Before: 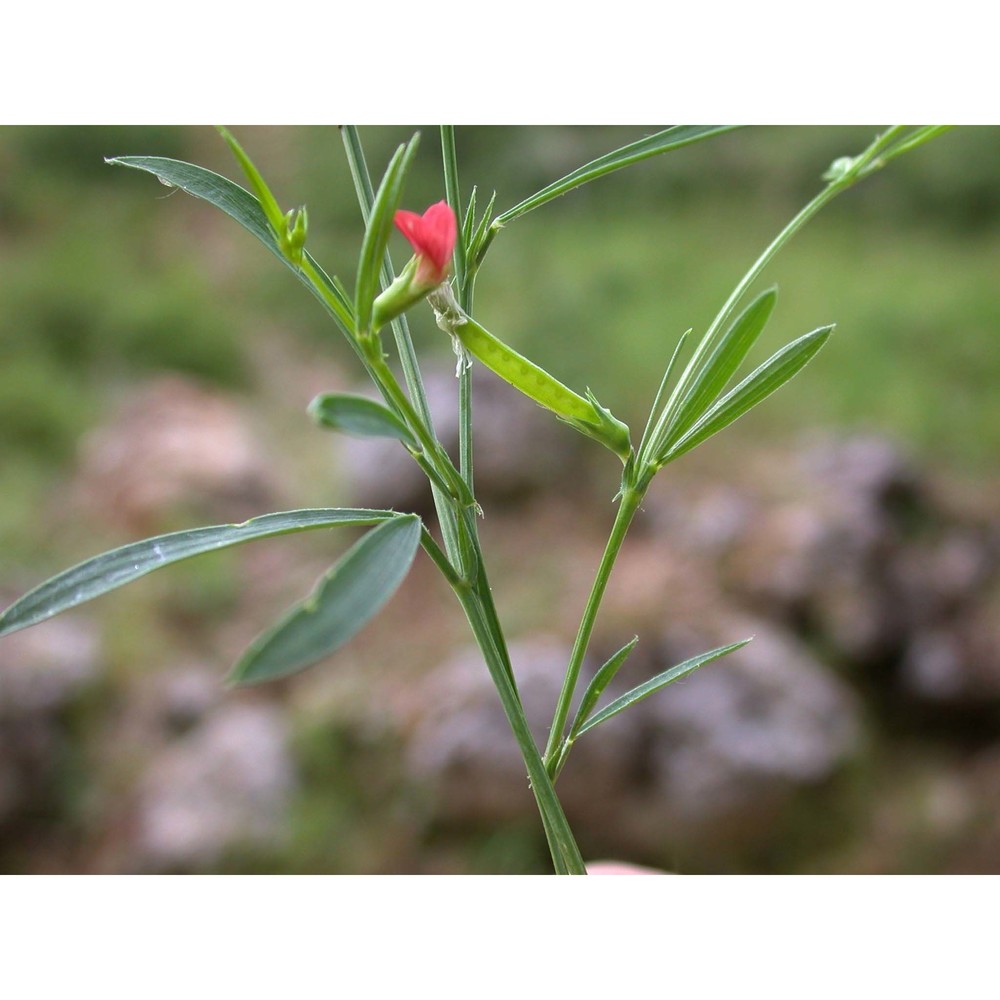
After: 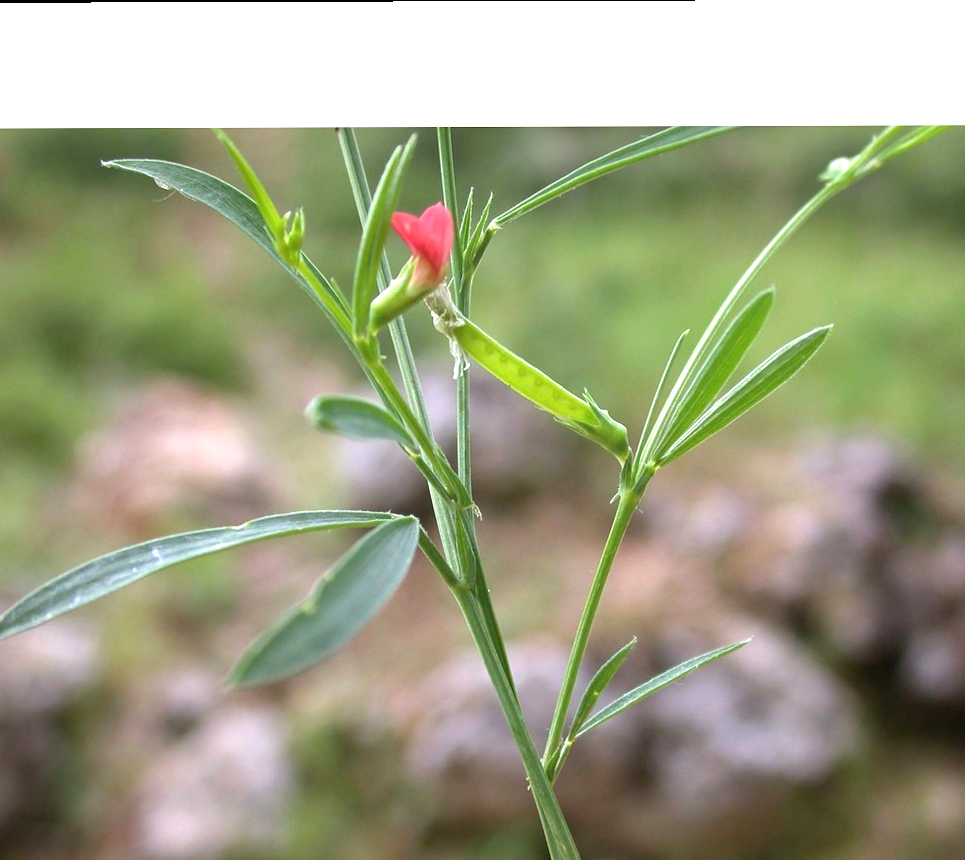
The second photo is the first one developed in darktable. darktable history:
contrast brightness saturation: saturation -0.026
crop and rotate: angle 0.19°, left 0.429%, right 3.37%, bottom 14.28%
exposure: exposure 0.602 EV, compensate highlight preservation false
